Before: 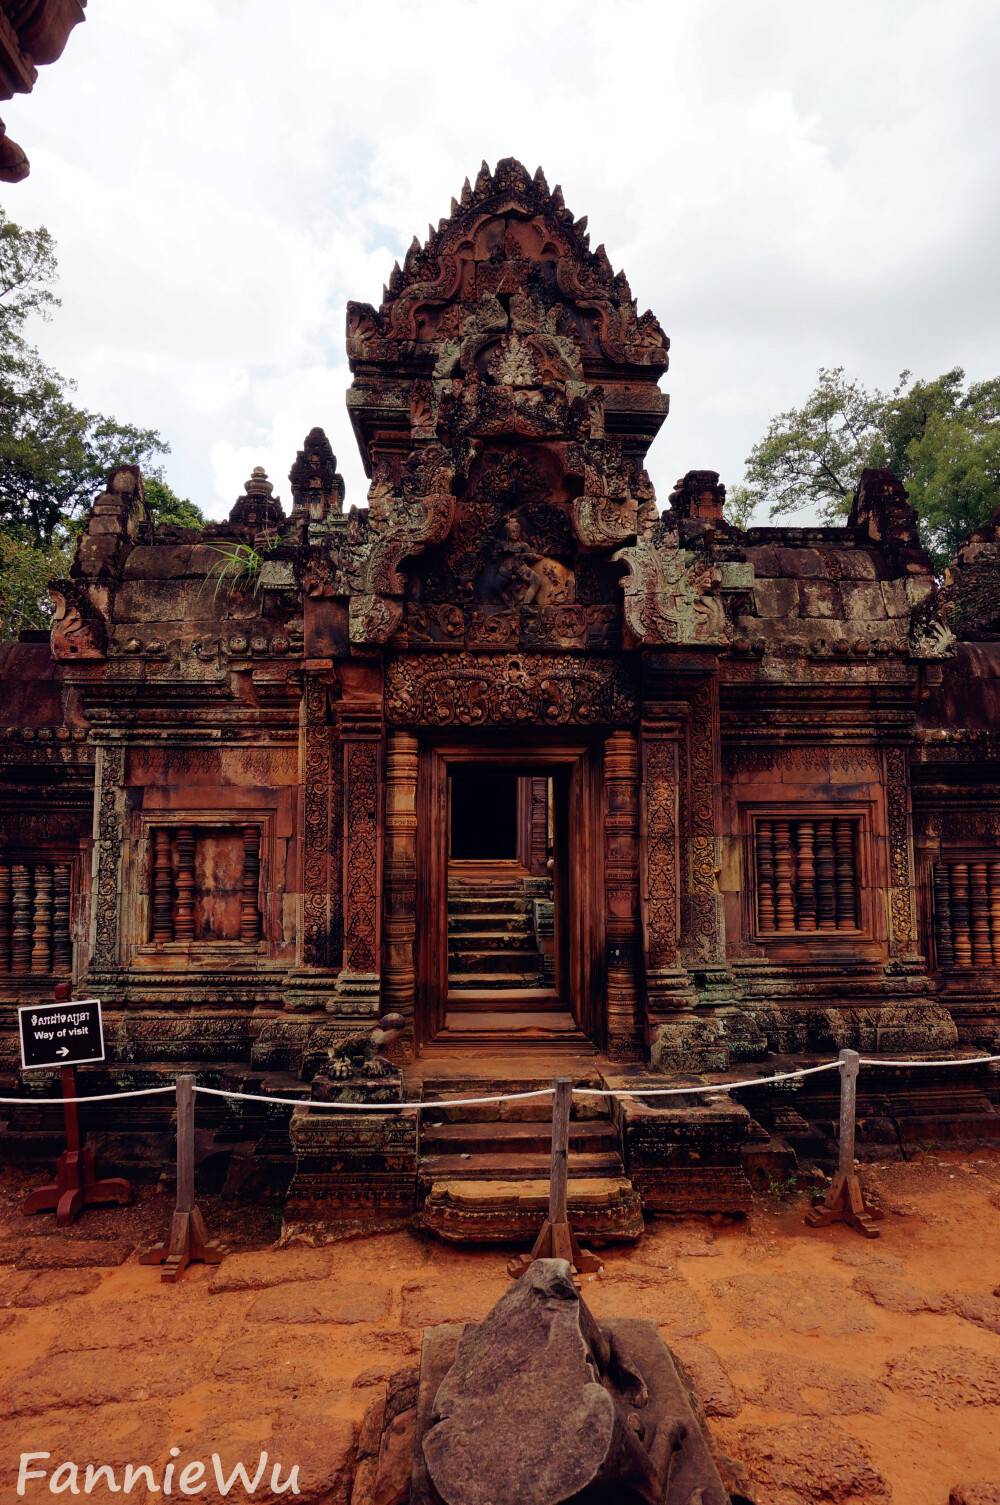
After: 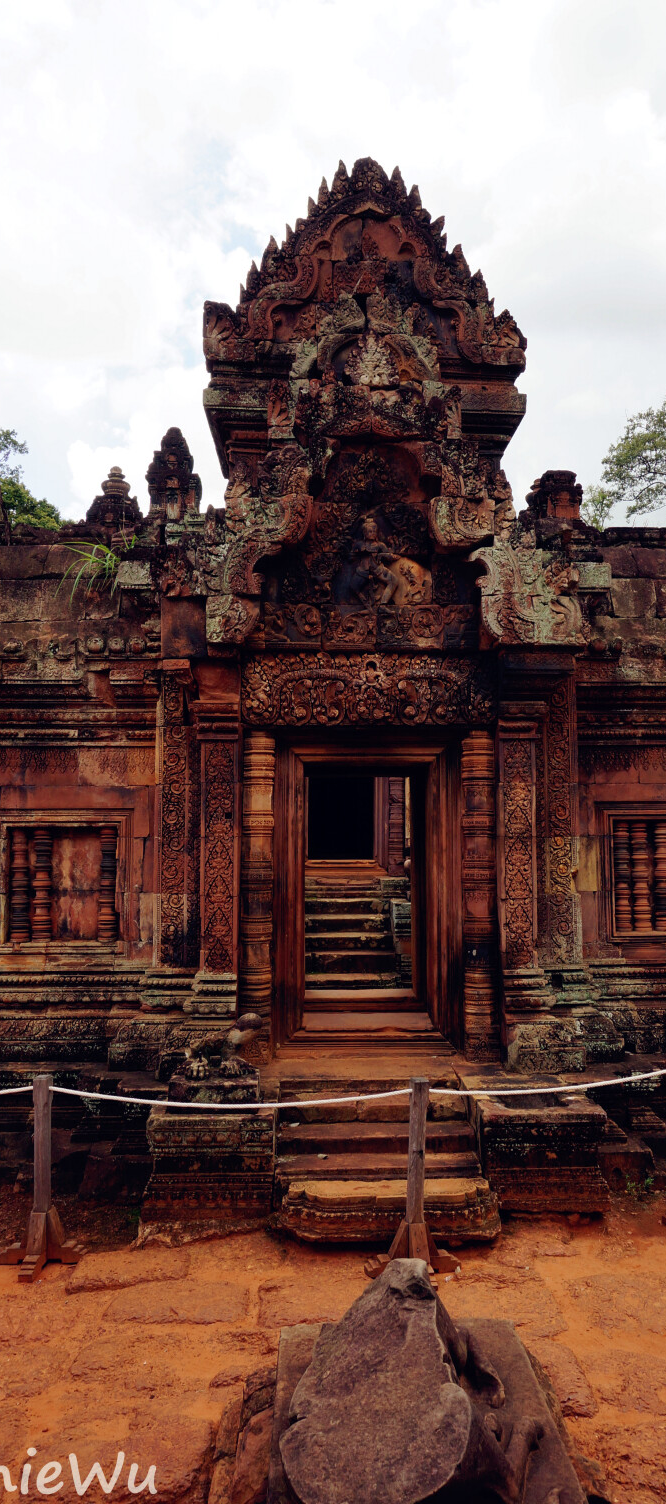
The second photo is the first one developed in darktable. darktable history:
crop and rotate: left 14.385%, right 18.948%
